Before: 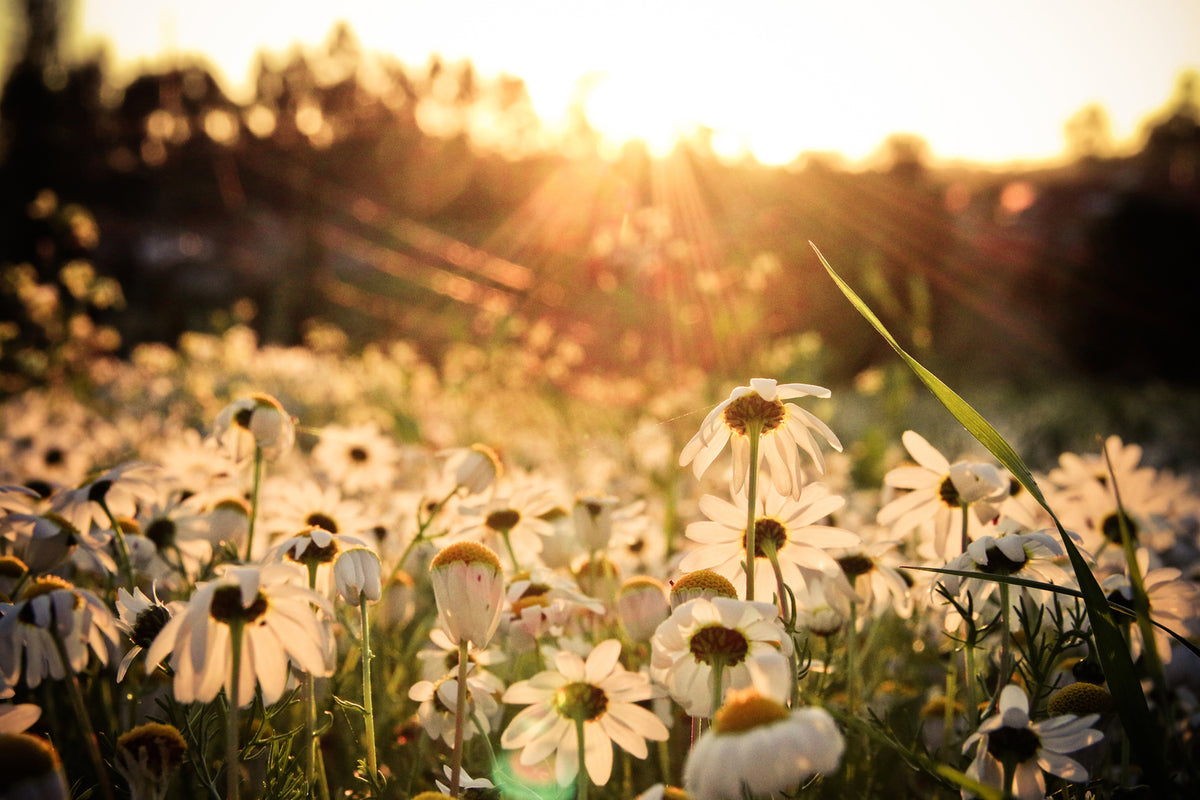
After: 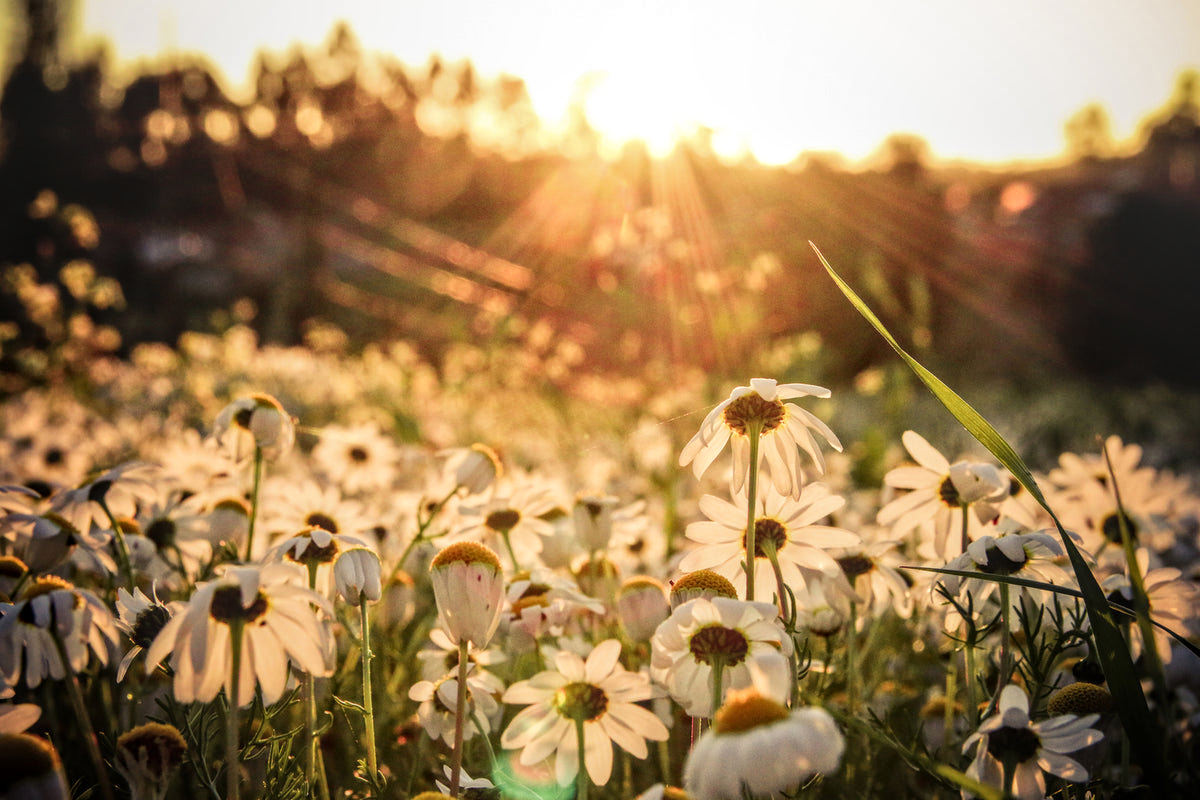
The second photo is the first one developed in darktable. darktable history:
local contrast: highlights 1%, shadows 5%, detail 133%
